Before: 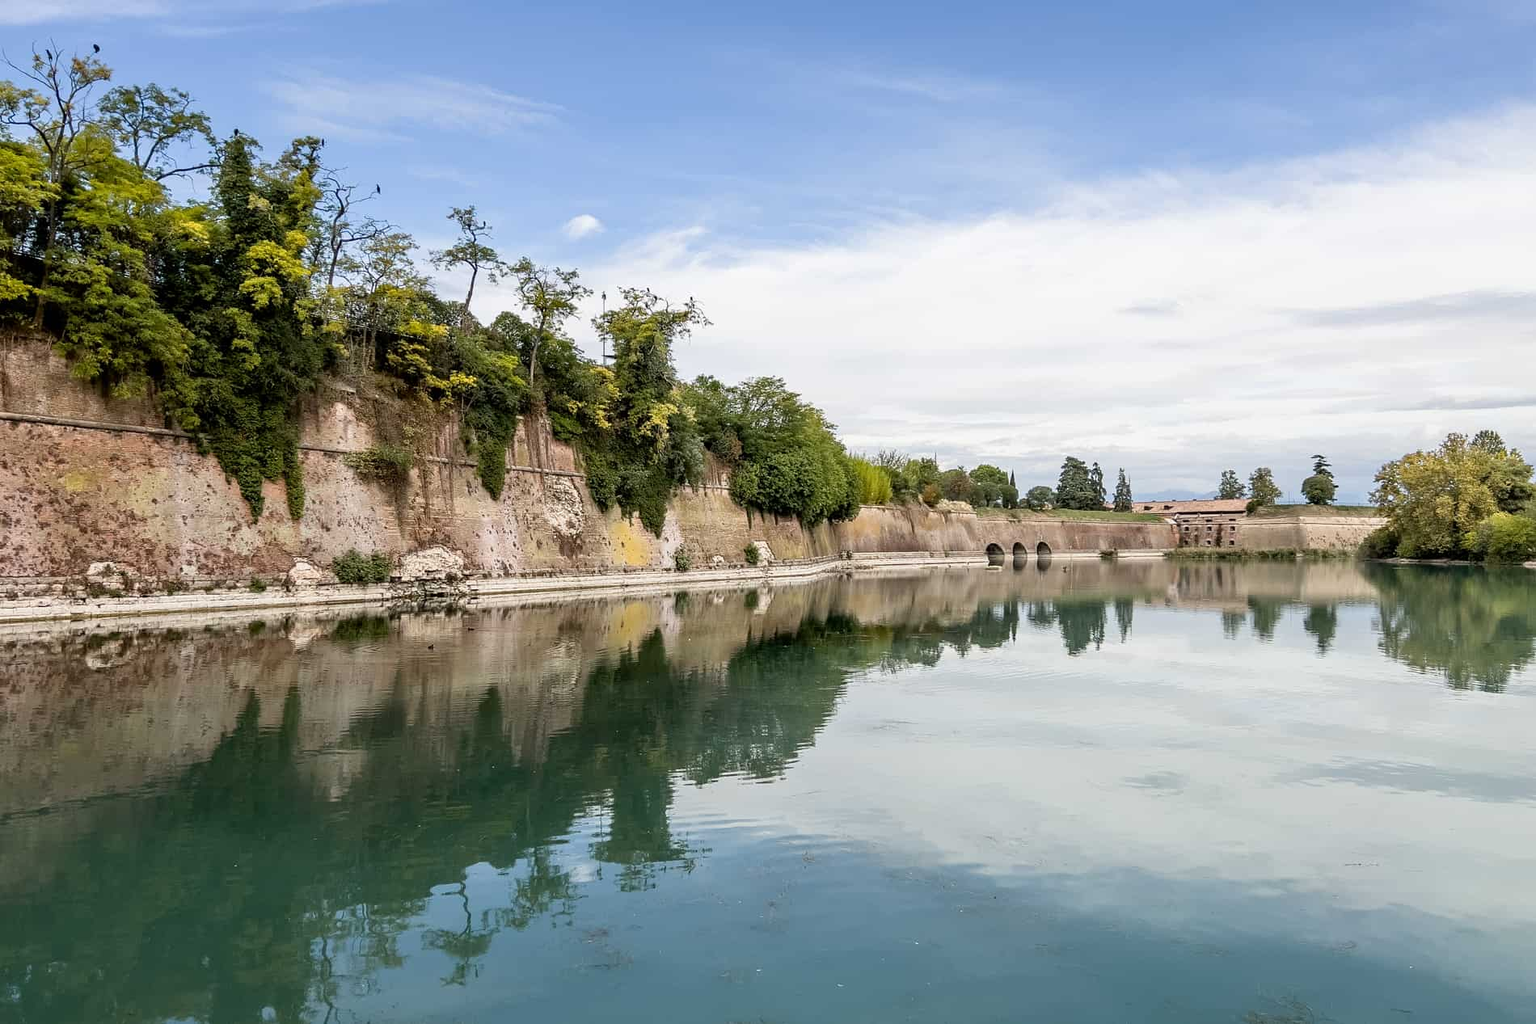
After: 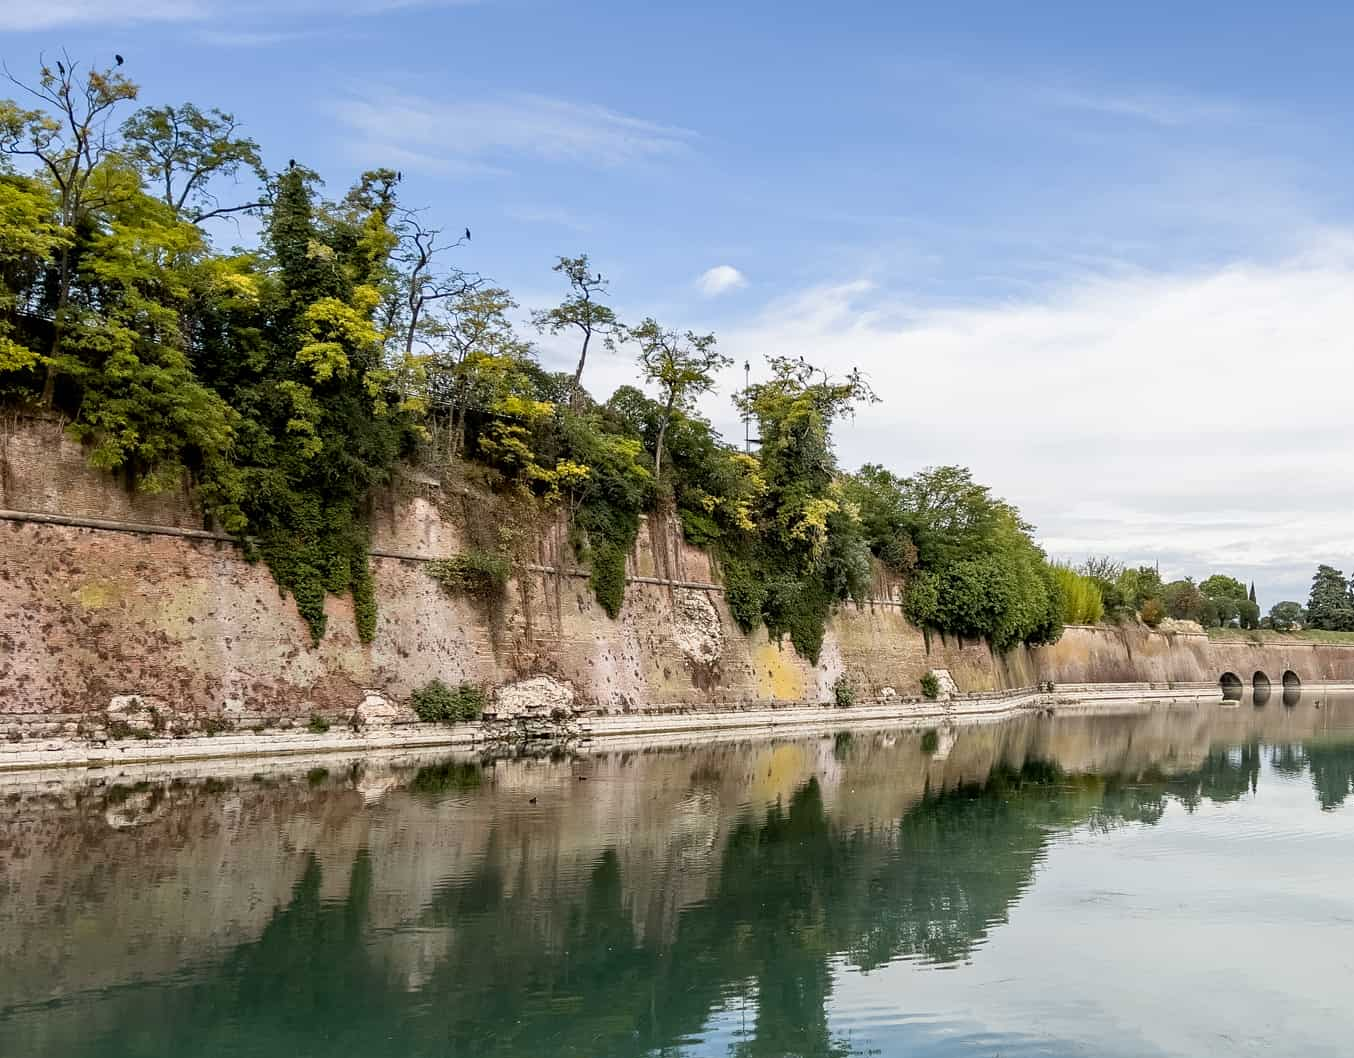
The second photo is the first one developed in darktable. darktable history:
crop: right 28.718%, bottom 16.436%
